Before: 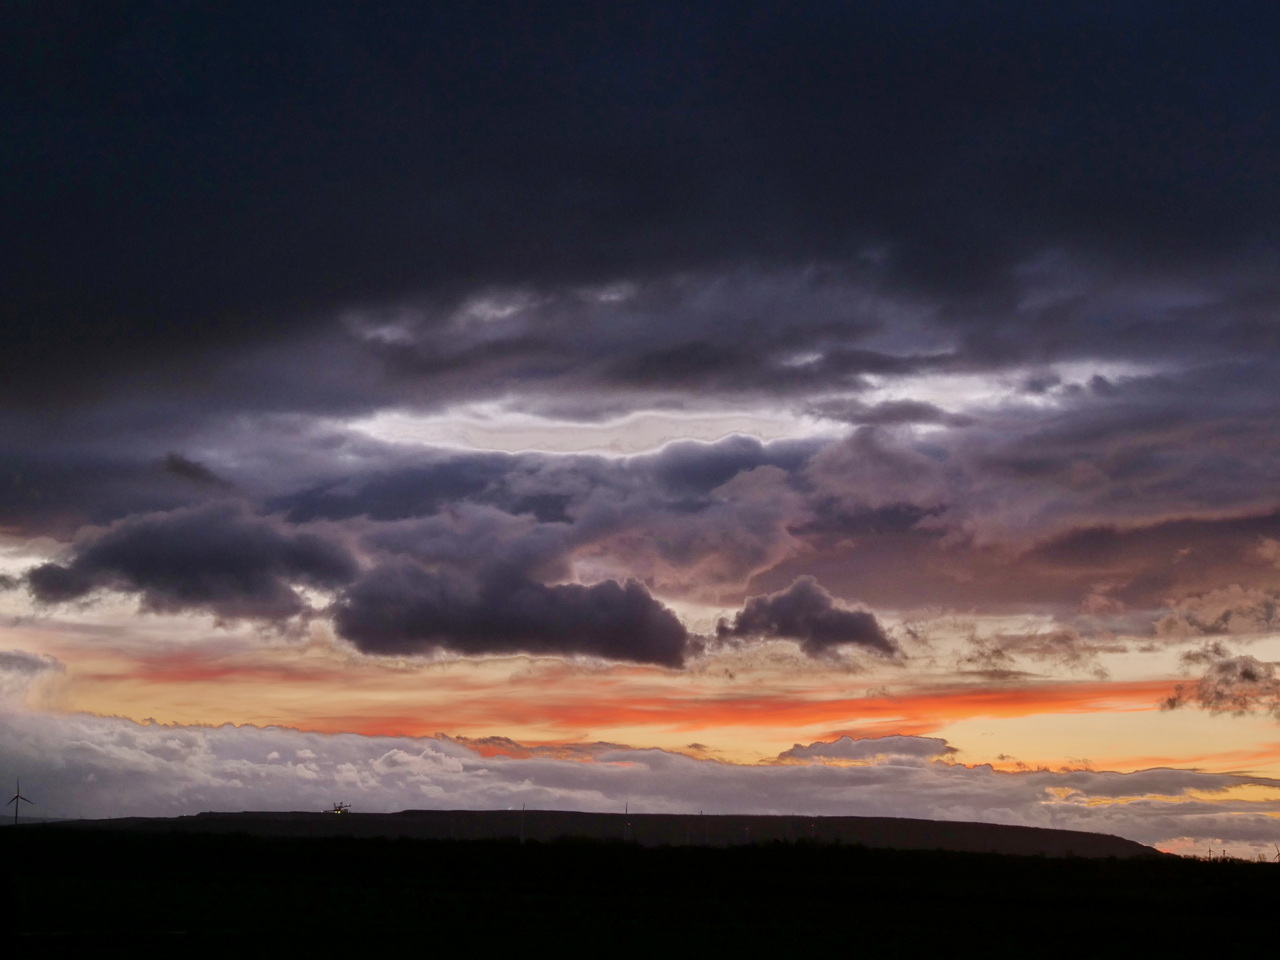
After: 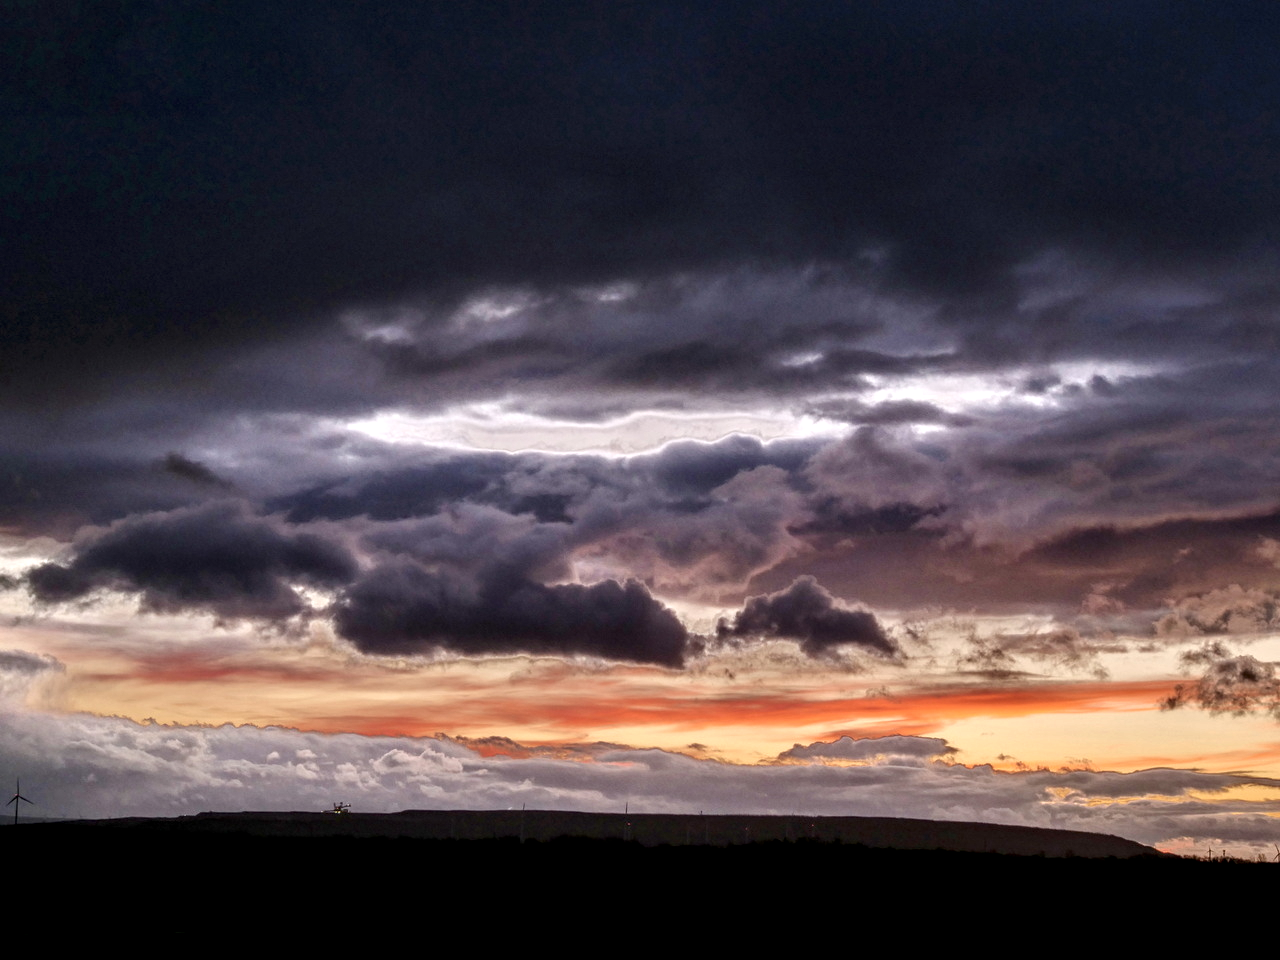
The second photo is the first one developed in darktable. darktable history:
local contrast: highlights 78%, shadows 56%, detail 175%, midtone range 0.421
